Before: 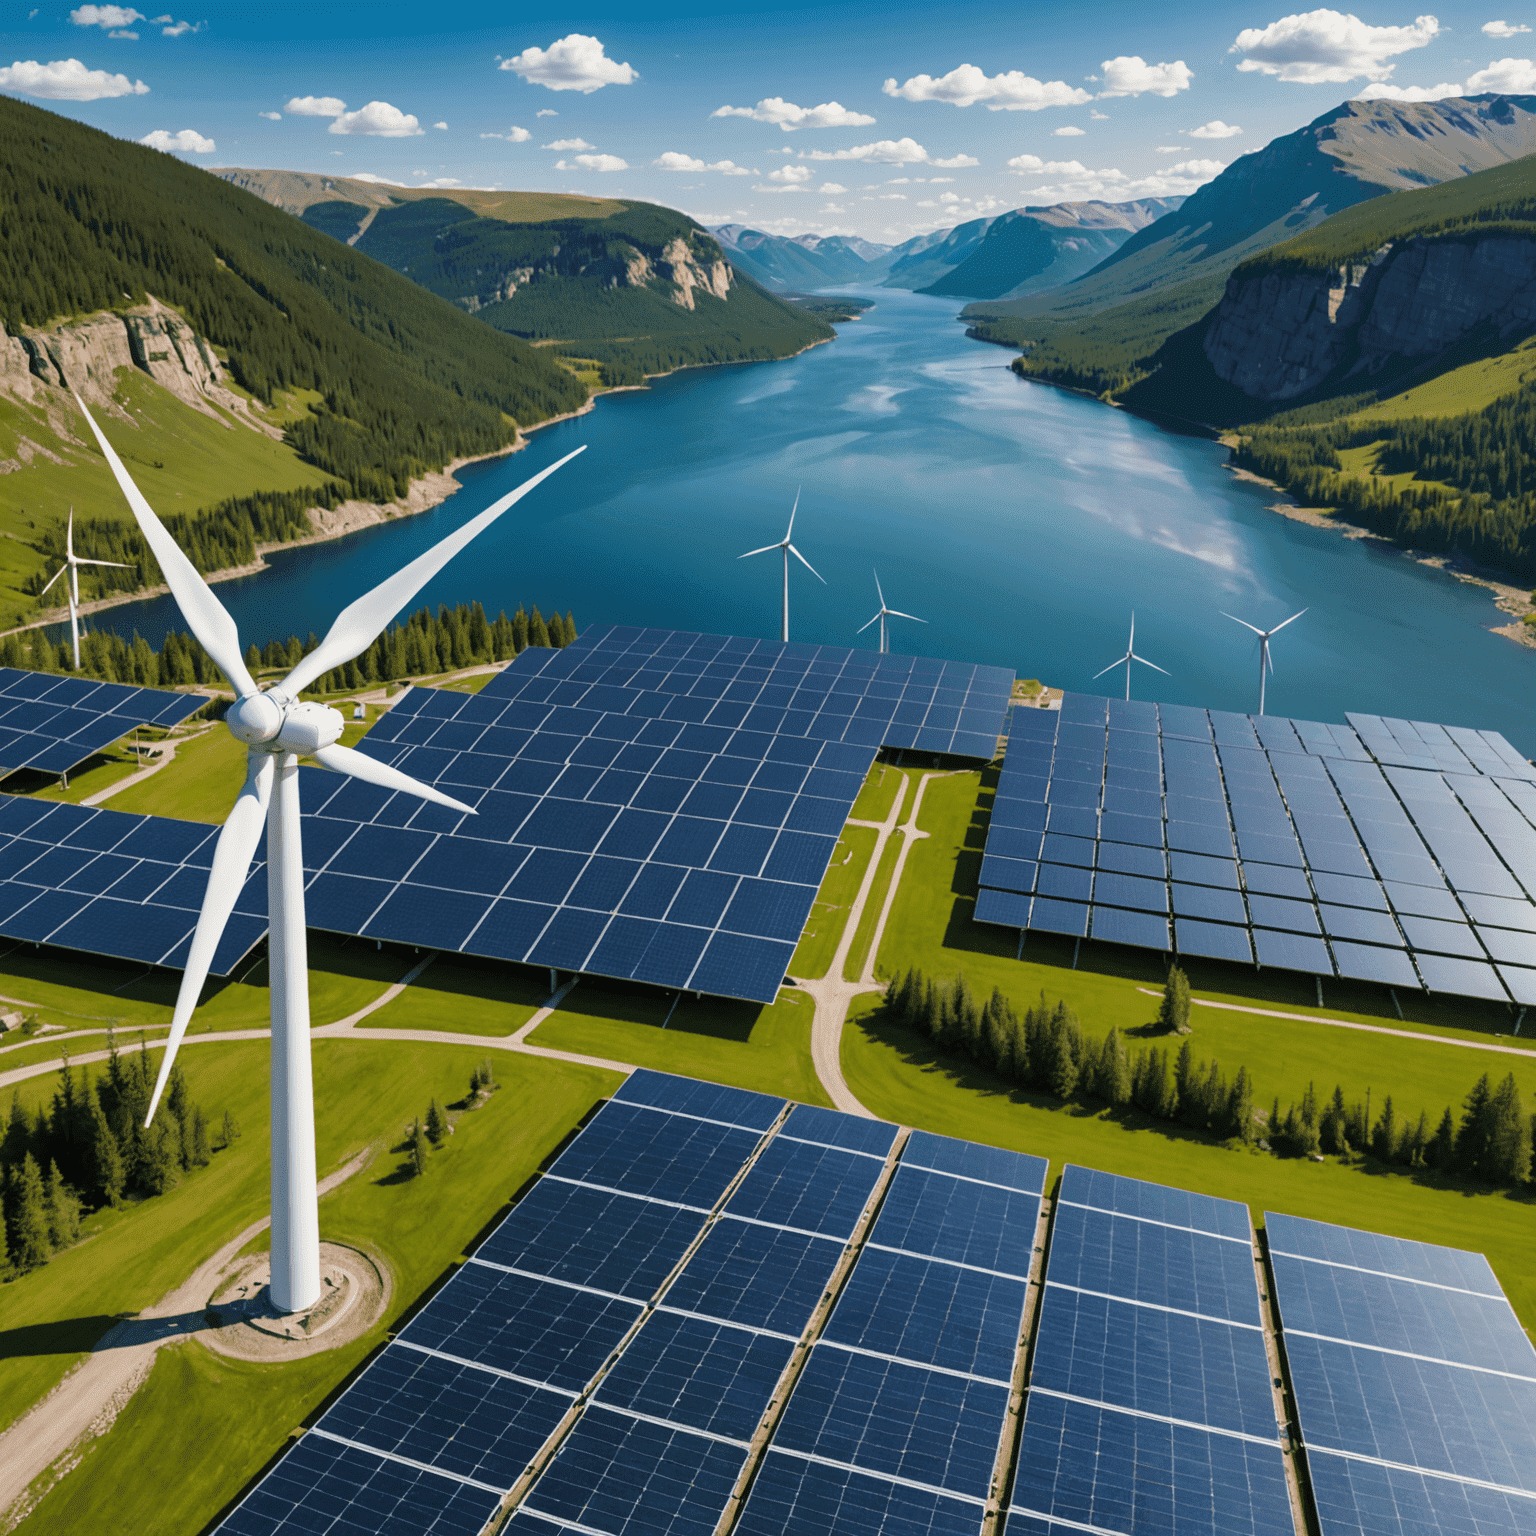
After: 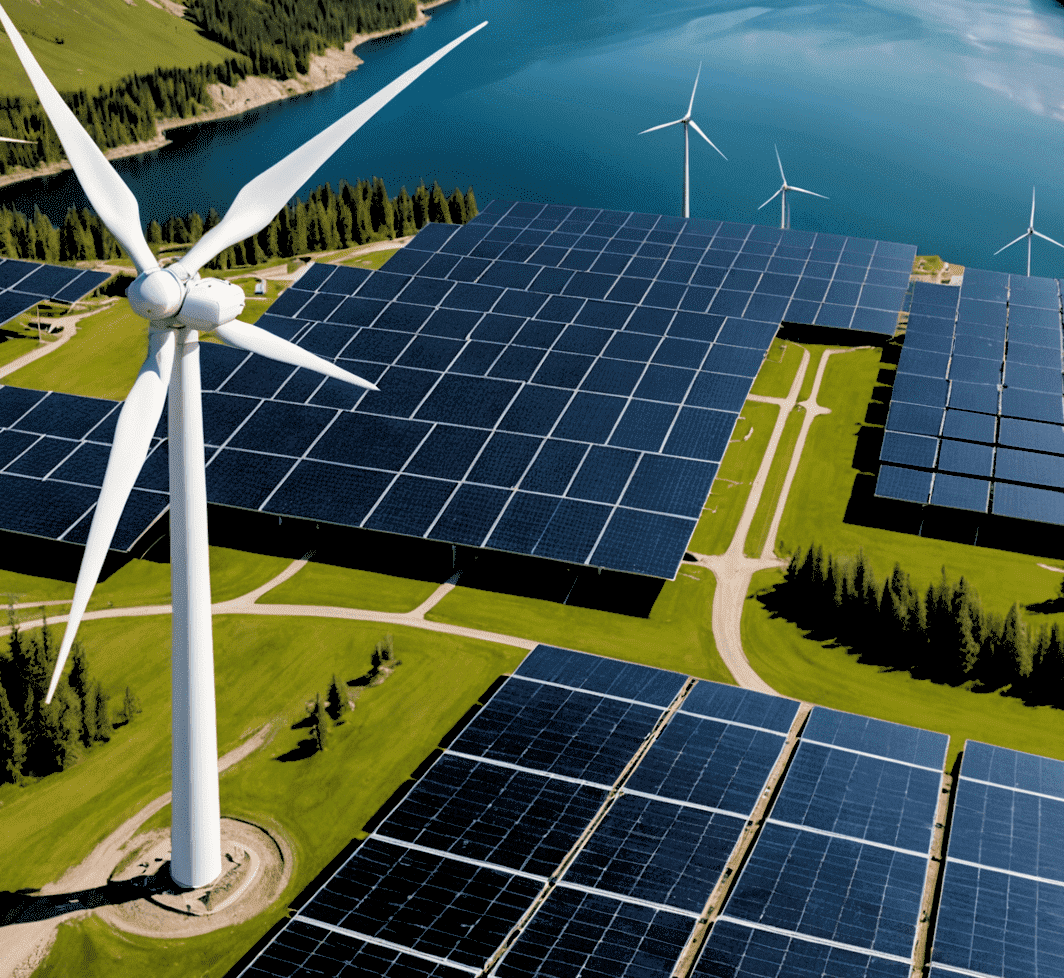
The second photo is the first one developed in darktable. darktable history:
rgb levels: levels [[0.029, 0.461, 0.922], [0, 0.5, 1], [0, 0.5, 1]]
crop: left 6.488%, top 27.668%, right 24.183%, bottom 8.656%
